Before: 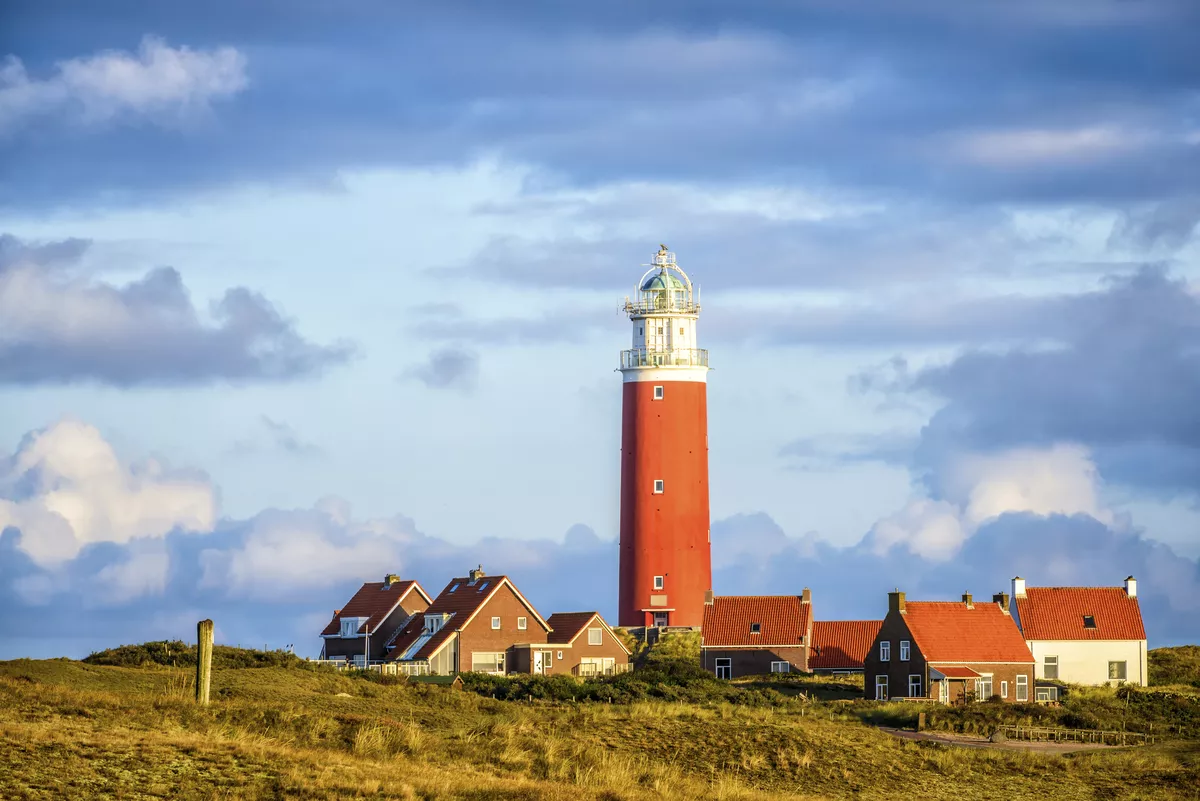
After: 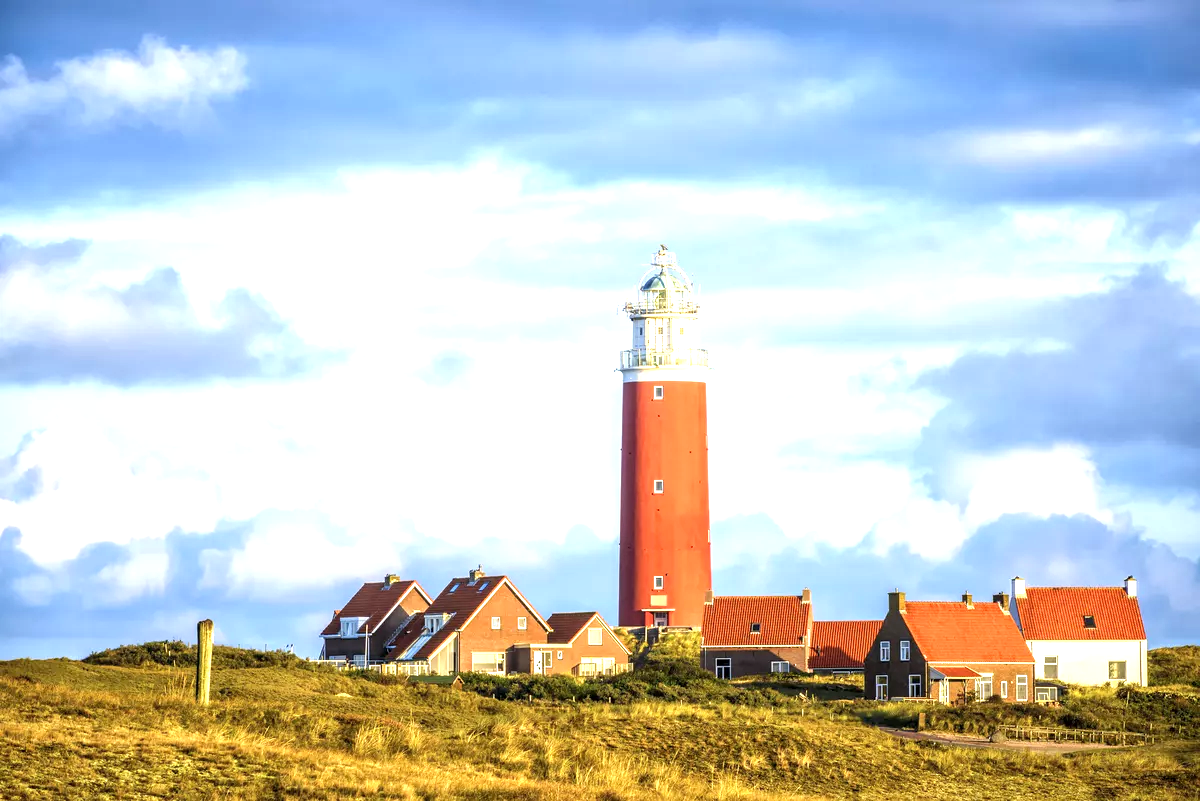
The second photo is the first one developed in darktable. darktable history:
exposure: exposure 0.945 EV, compensate highlight preservation false
local contrast: highlights 106%, shadows 98%, detail 119%, midtone range 0.2
